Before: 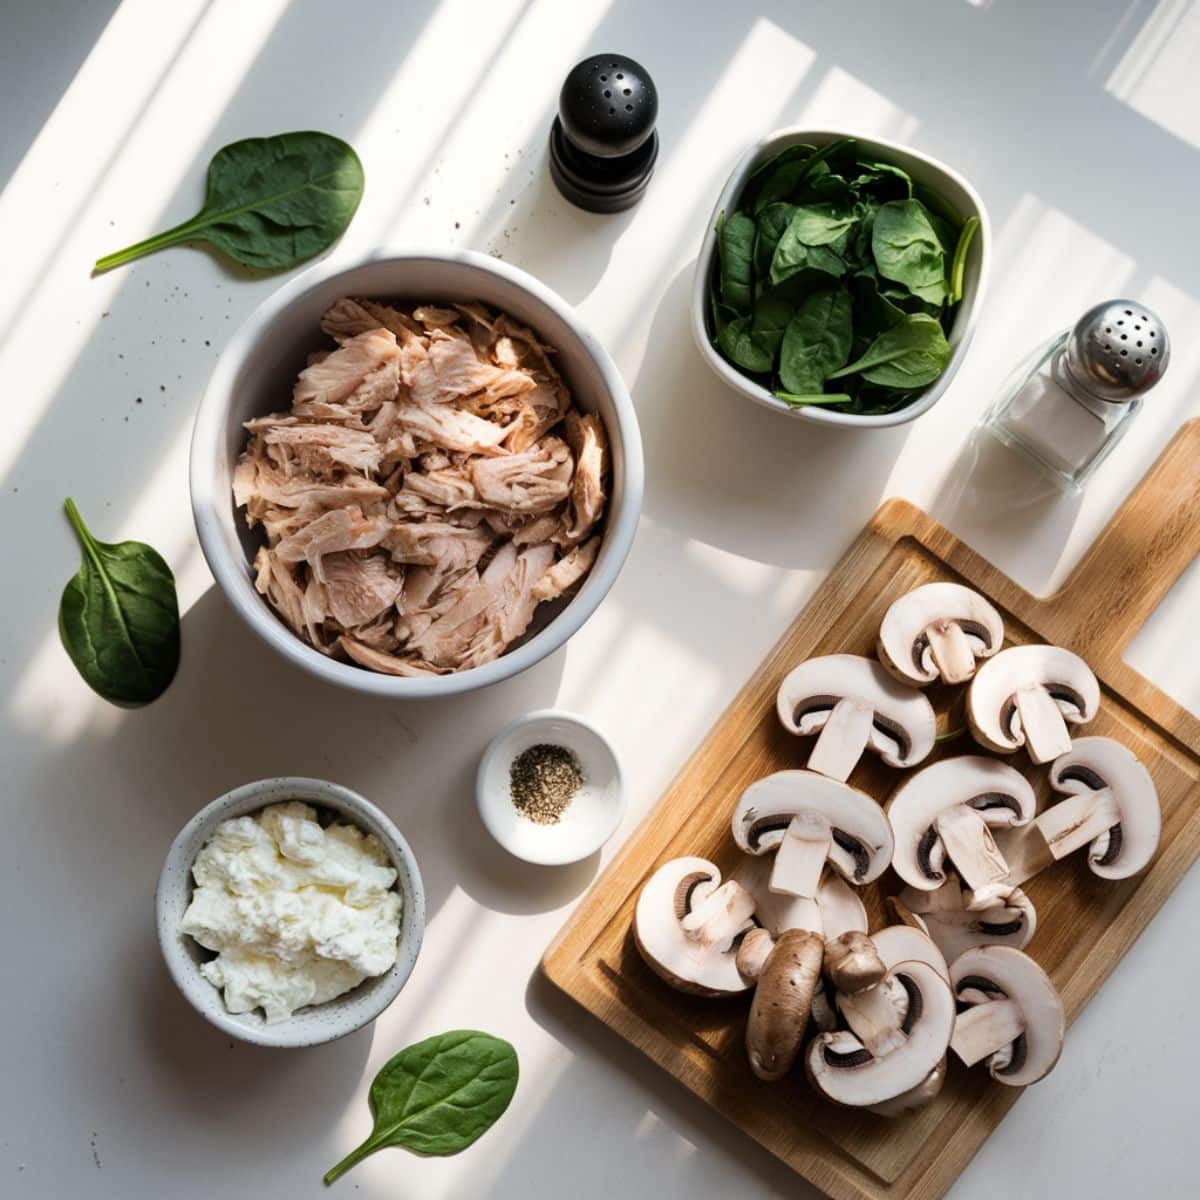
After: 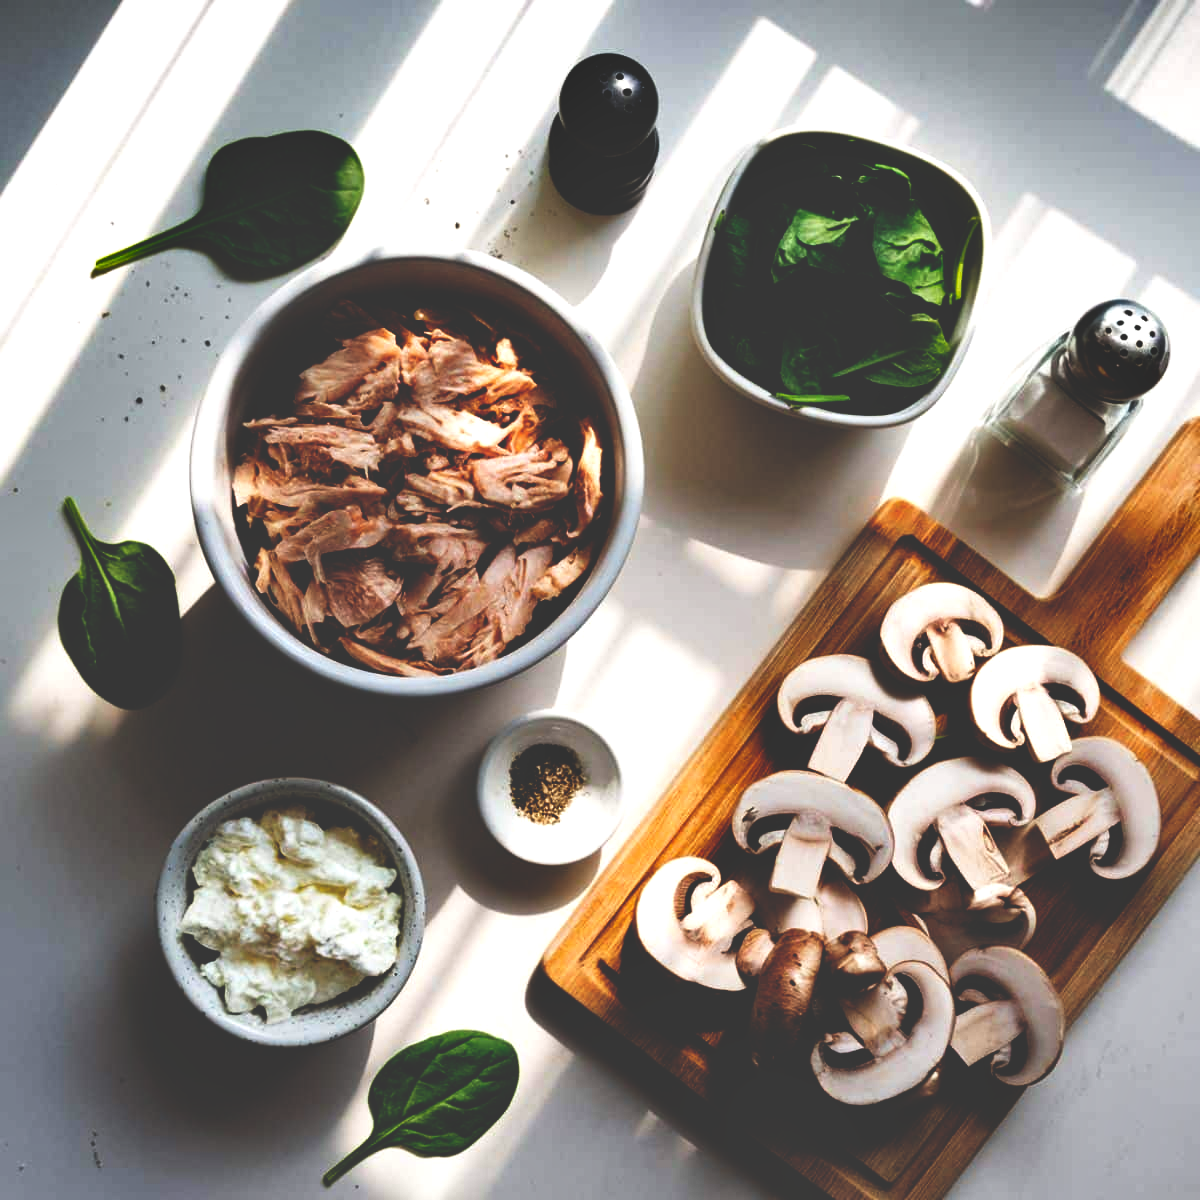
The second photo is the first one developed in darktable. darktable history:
shadows and highlights: soften with gaussian
base curve: curves: ch0 [(0, 0.036) (0.083, 0.04) (0.804, 1)], preserve colors none
